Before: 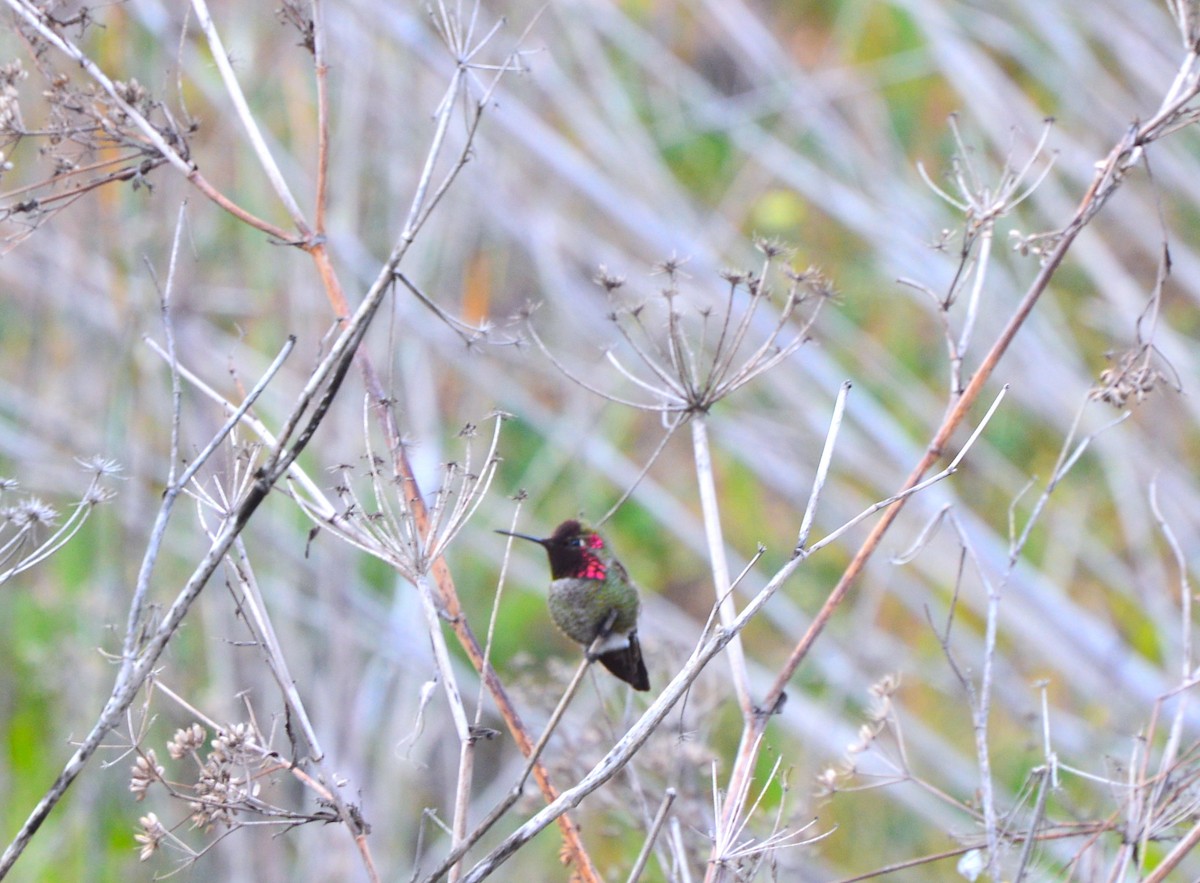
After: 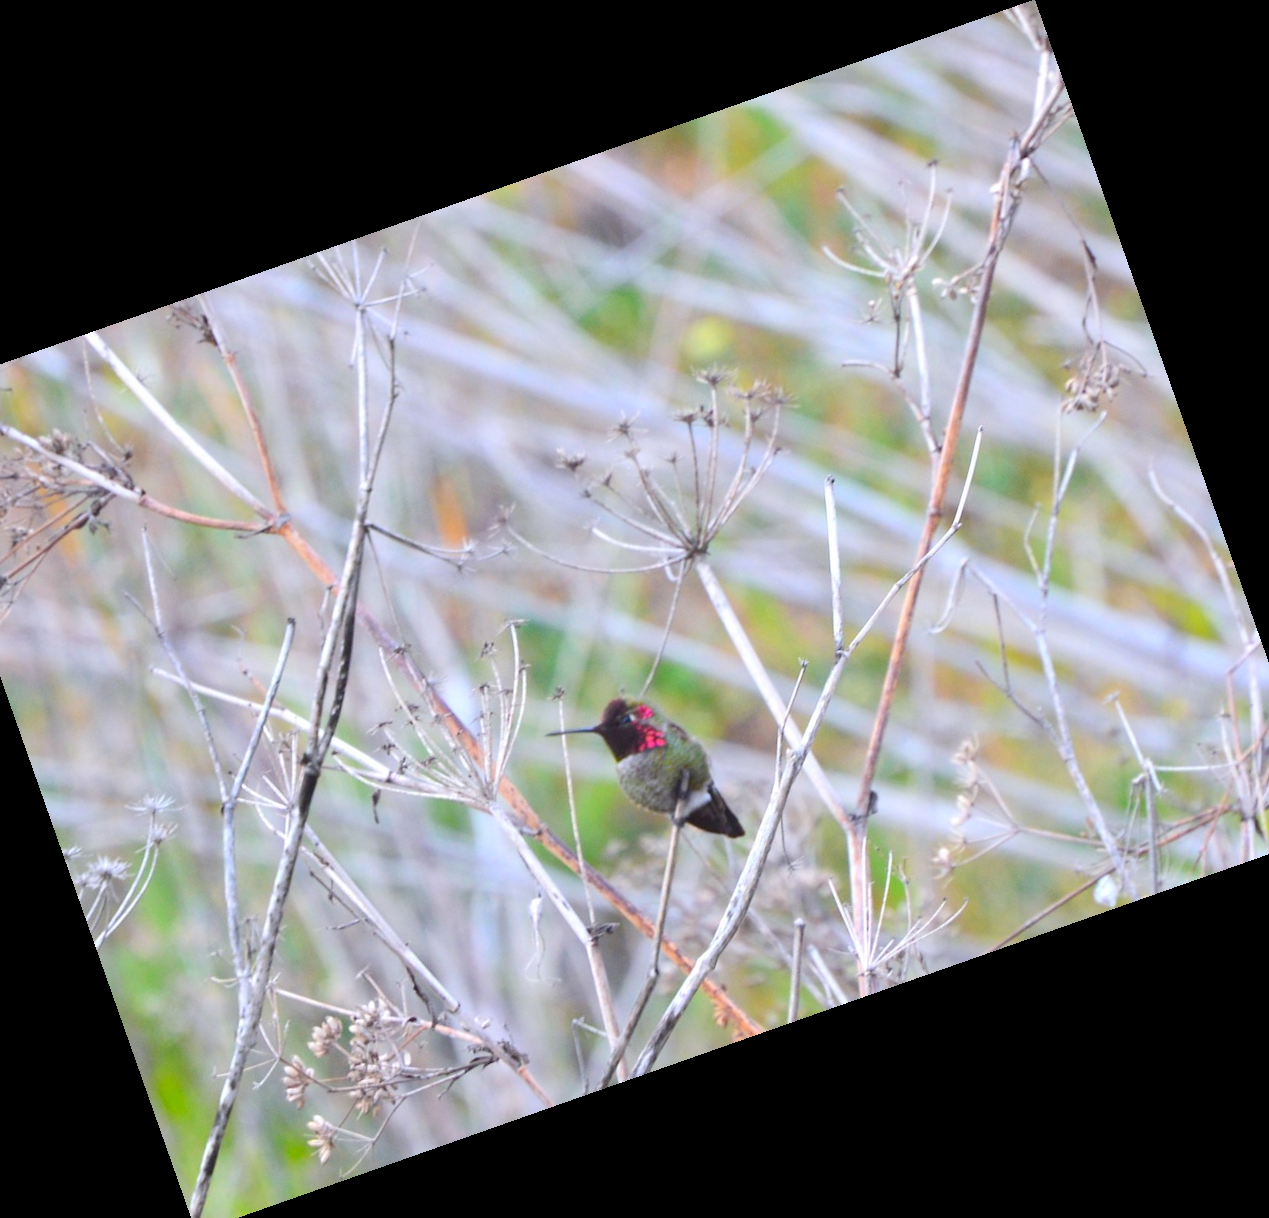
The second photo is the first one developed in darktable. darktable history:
crop and rotate: angle 19.43°, left 6.812%, right 4.125%, bottom 1.087%
levels: levels [0, 0.478, 1]
